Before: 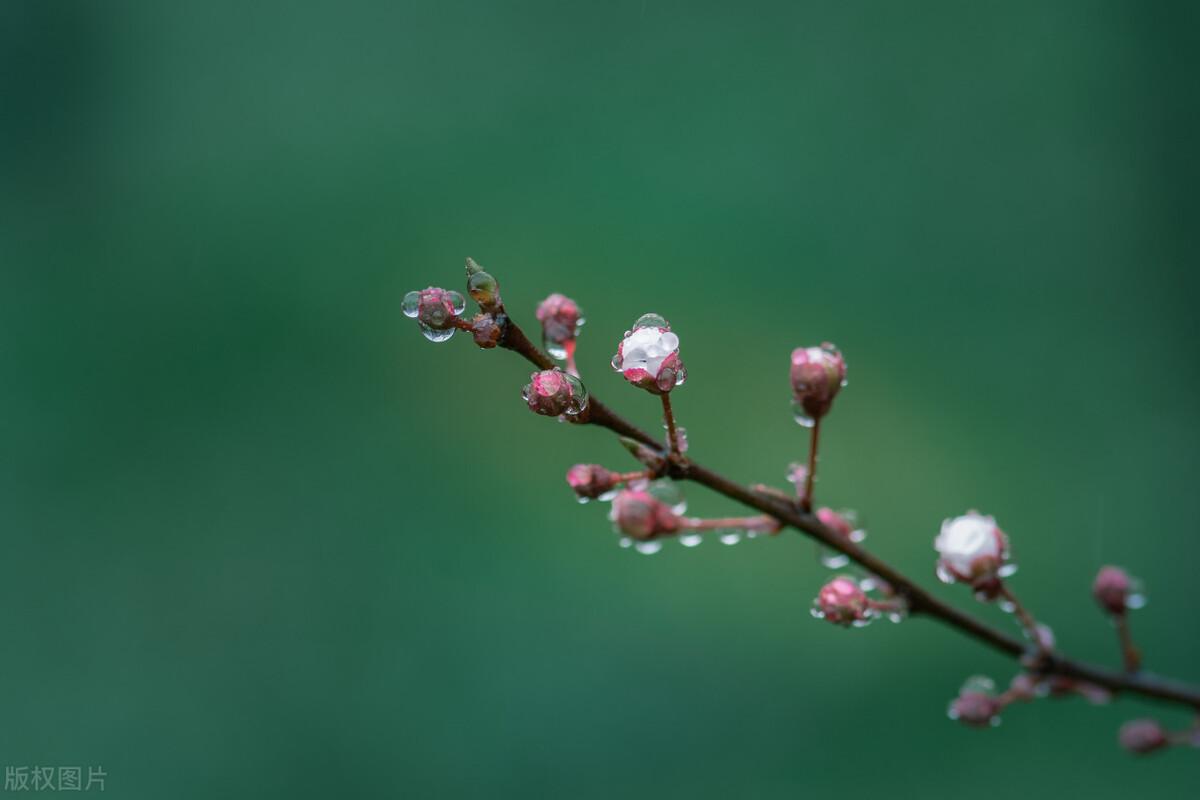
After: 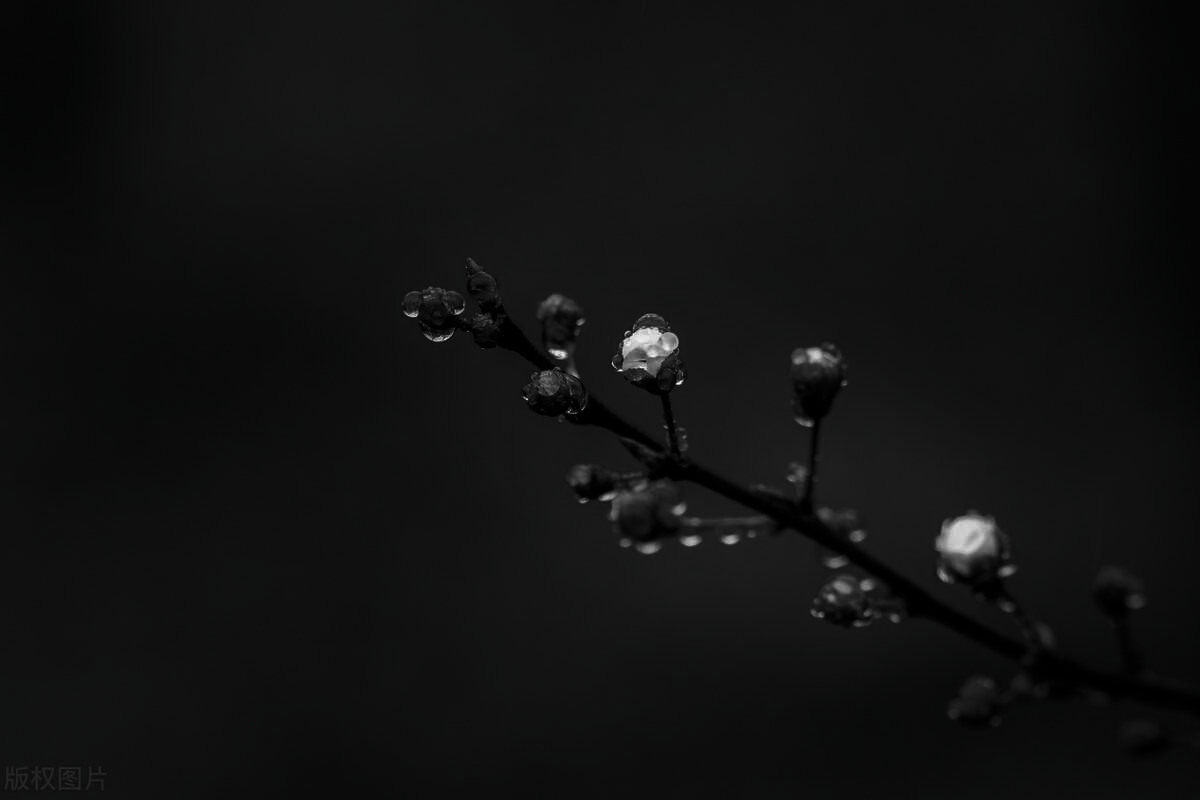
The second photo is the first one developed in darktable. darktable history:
contrast brightness saturation: contrast 0.022, brightness -0.981, saturation -0.996
